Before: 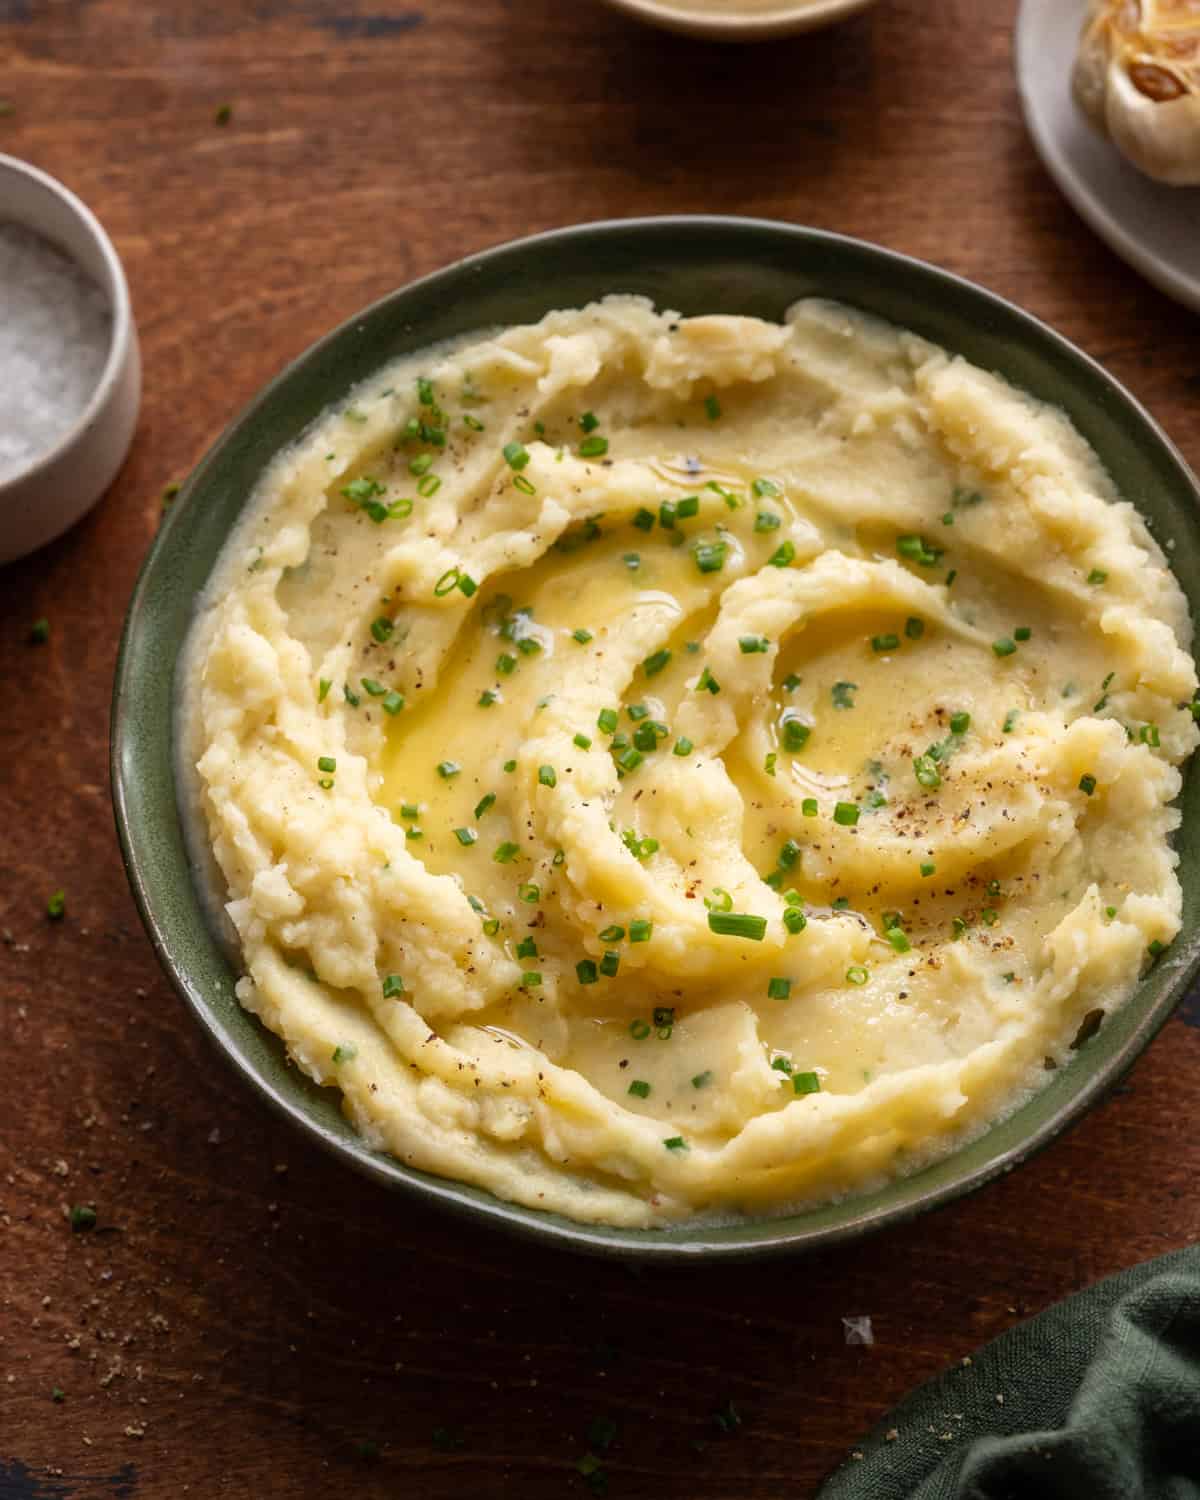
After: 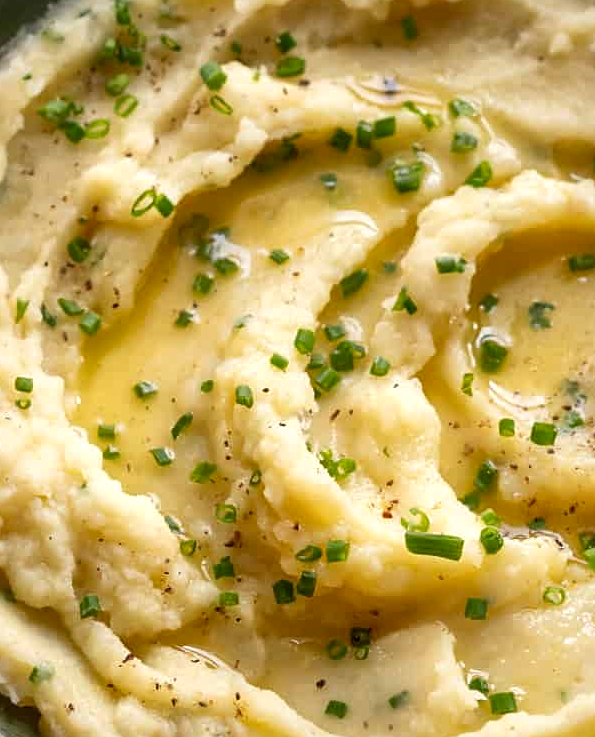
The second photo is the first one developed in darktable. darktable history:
sharpen: amount 0.216
crop: left 25.29%, top 25.364%, right 25.082%, bottom 25.476%
local contrast: mode bilateral grid, contrast 19, coarseness 50, detail 143%, midtone range 0.2
